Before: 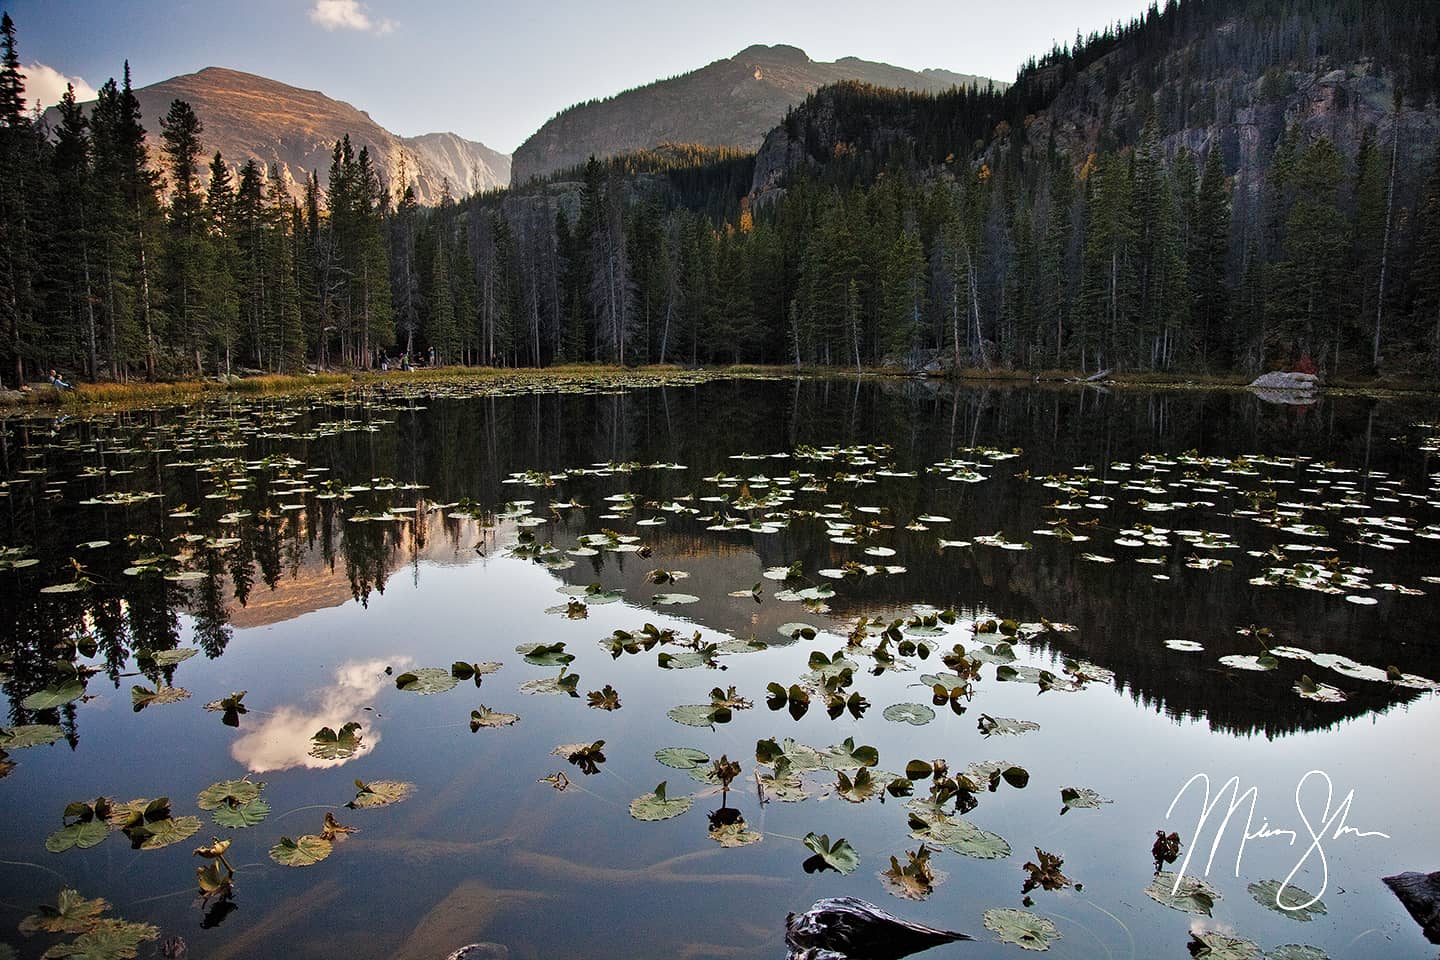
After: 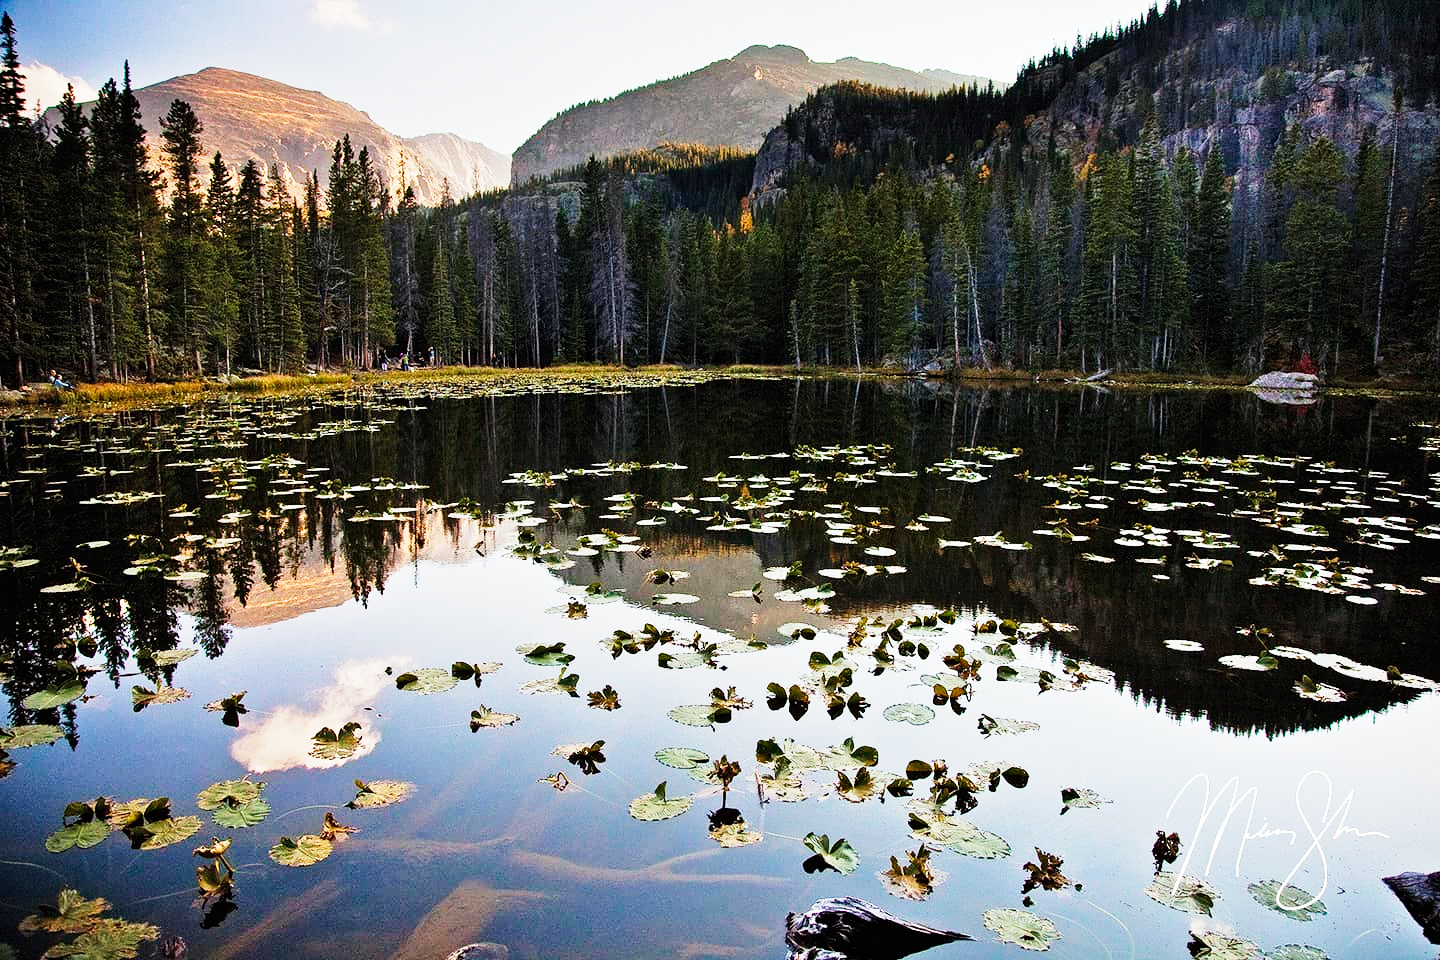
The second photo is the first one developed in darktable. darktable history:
velvia: on, module defaults
base curve: curves: ch0 [(0, 0) (0, 0.001) (0.001, 0.001) (0.004, 0.002) (0.007, 0.004) (0.015, 0.013) (0.033, 0.045) (0.052, 0.096) (0.075, 0.17) (0.099, 0.241) (0.163, 0.42) (0.219, 0.55) (0.259, 0.616) (0.327, 0.722) (0.365, 0.765) (0.522, 0.873) (0.547, 0.881) (0.689, 0.919) (0.826, 0.952) (1, 1)], preserve colors none
